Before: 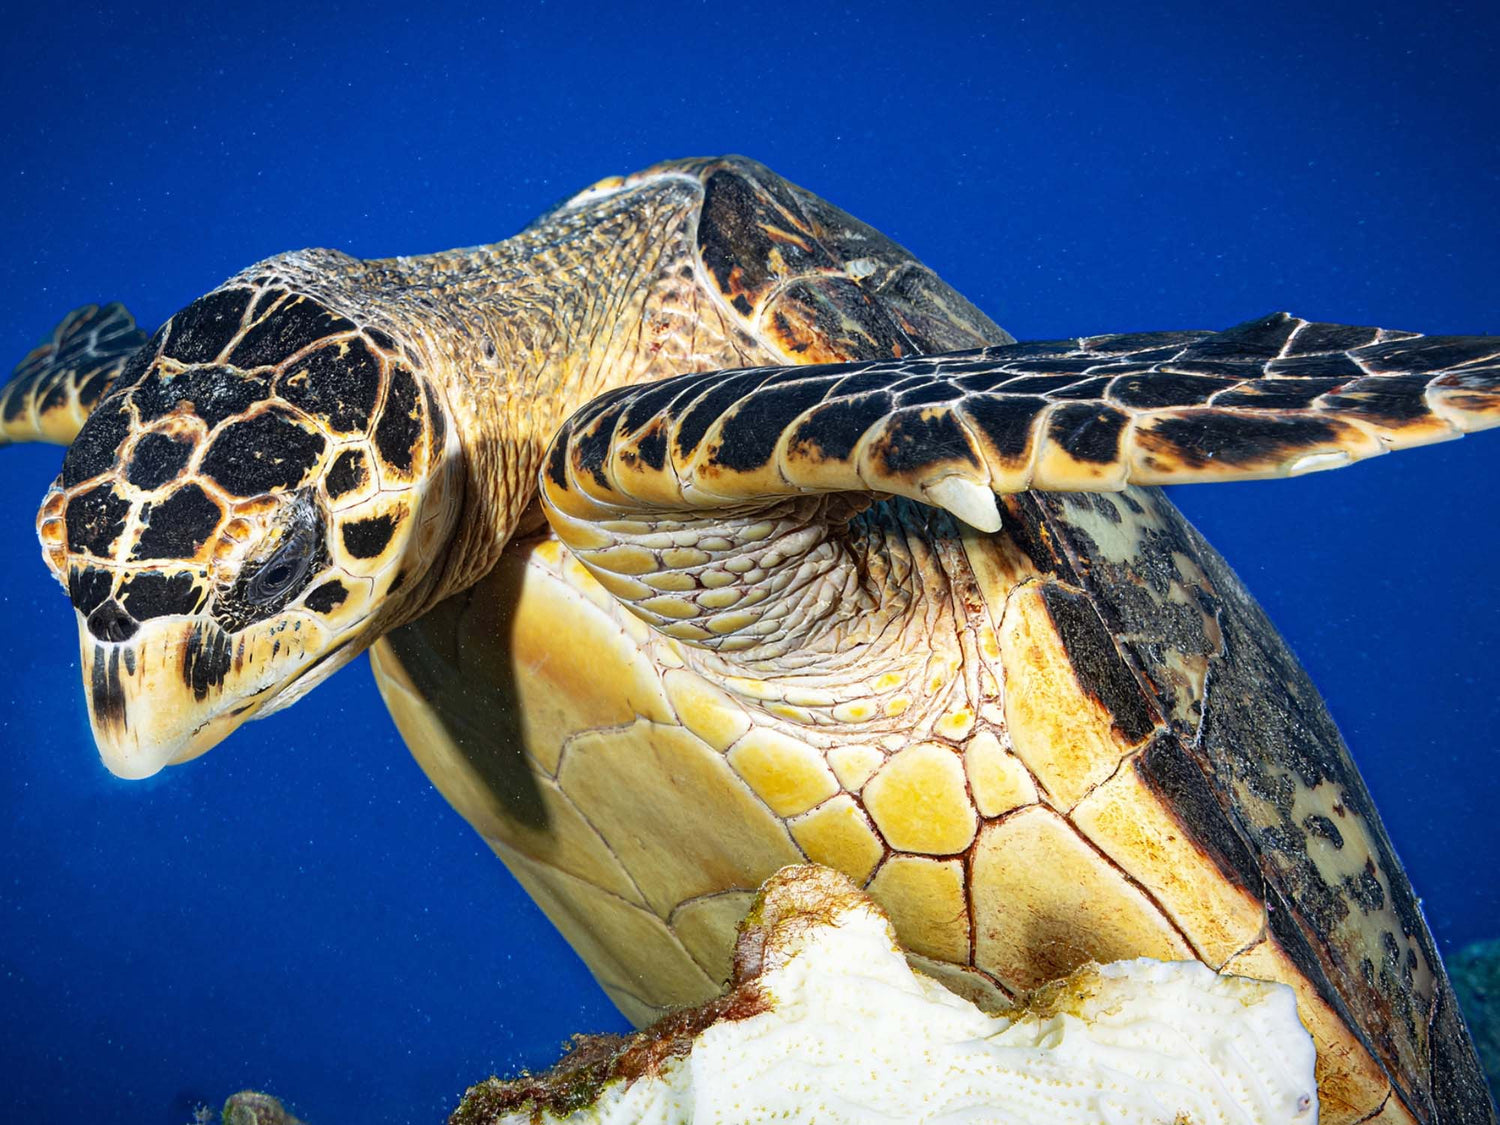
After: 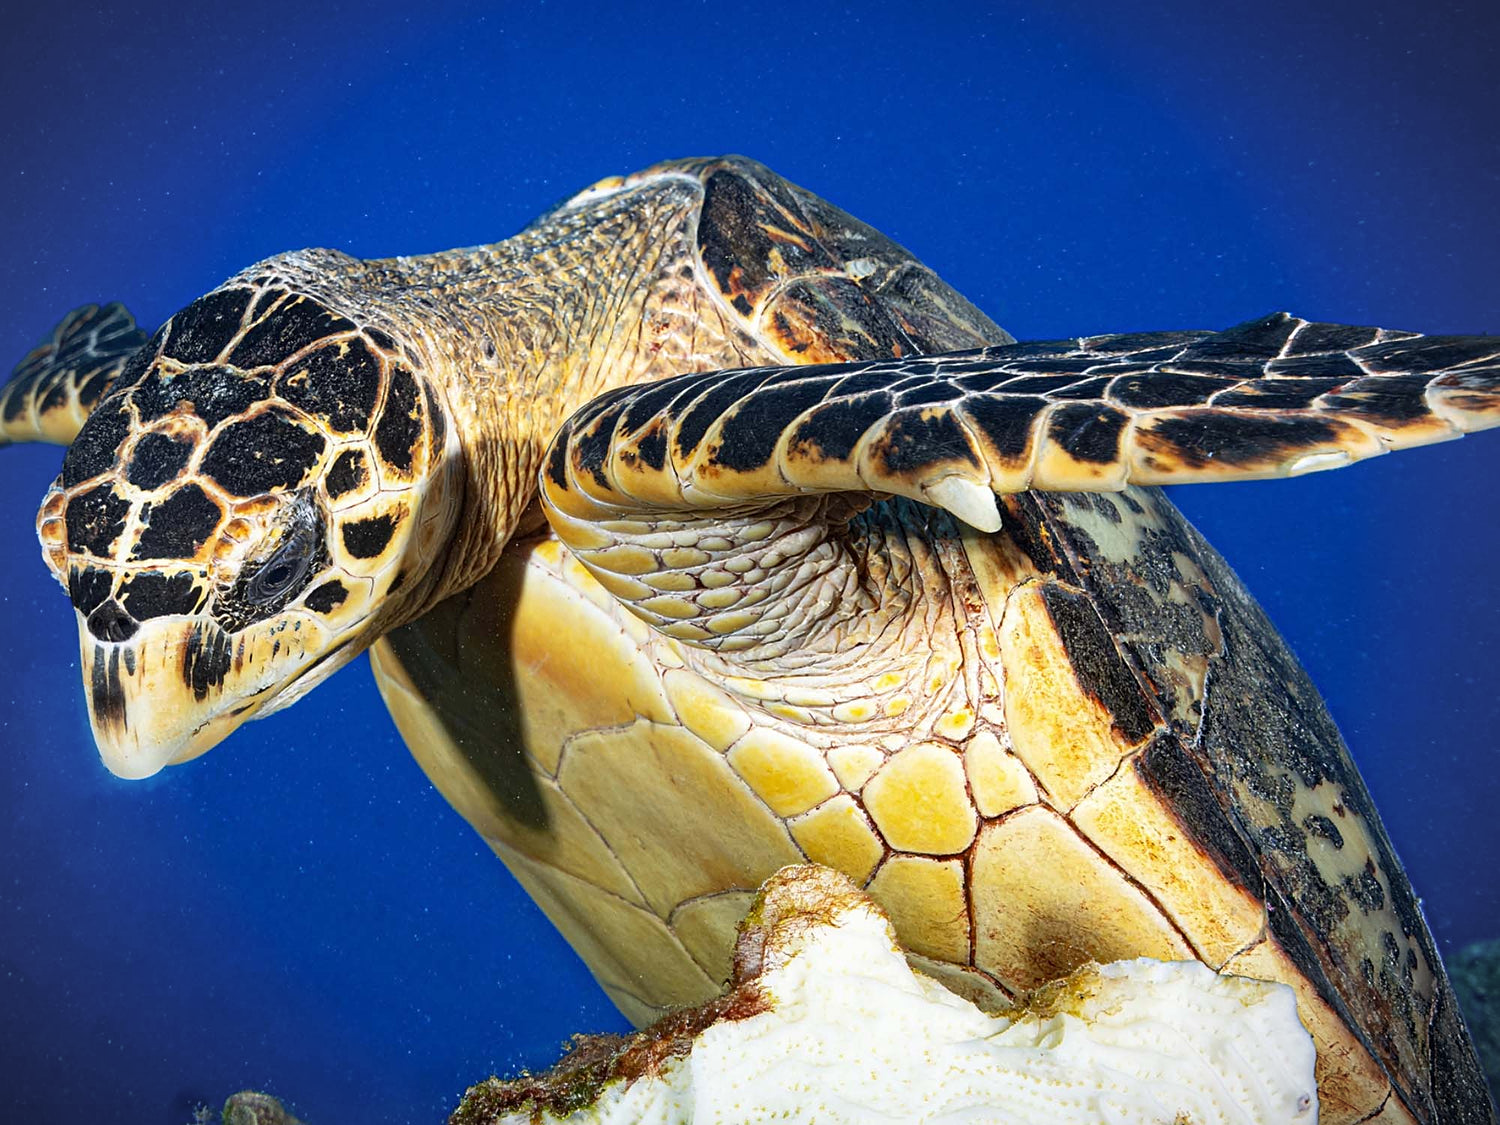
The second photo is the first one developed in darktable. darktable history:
sharpen: amount 0.201
vignetting: fall-off radius 61.15%, brightness -0.337, unbound false
